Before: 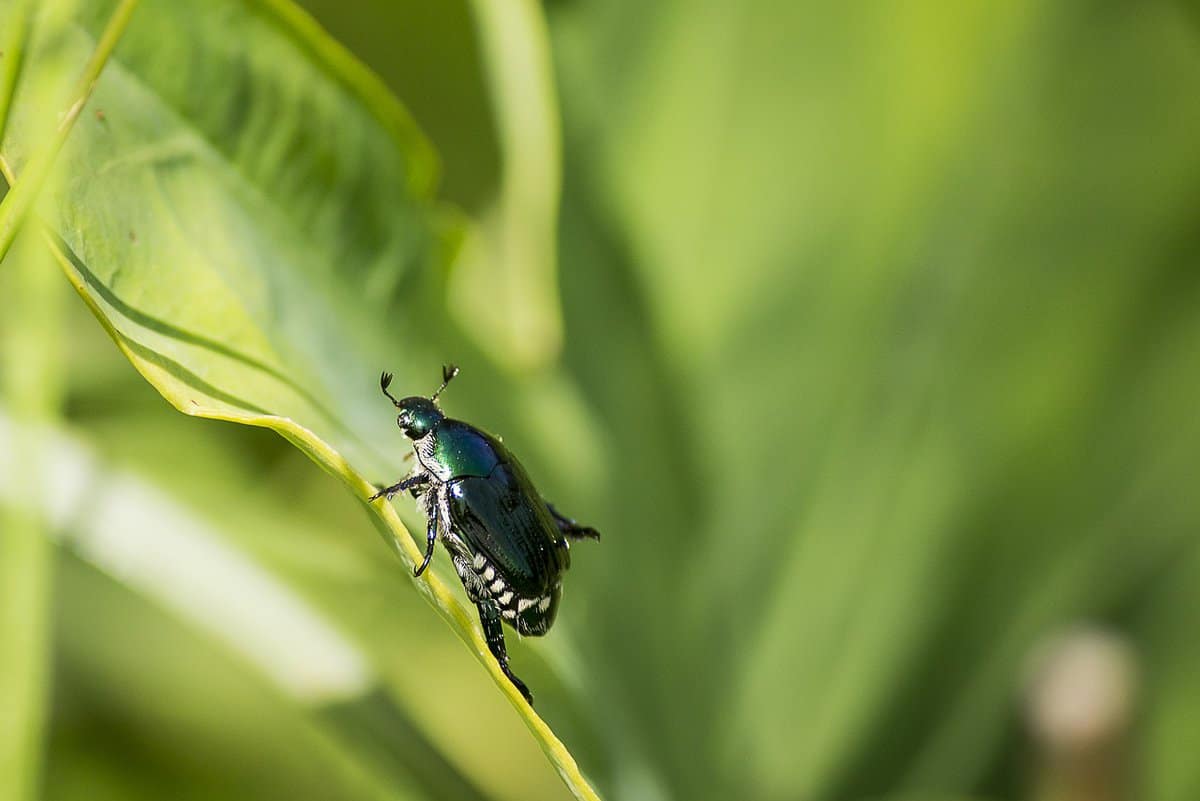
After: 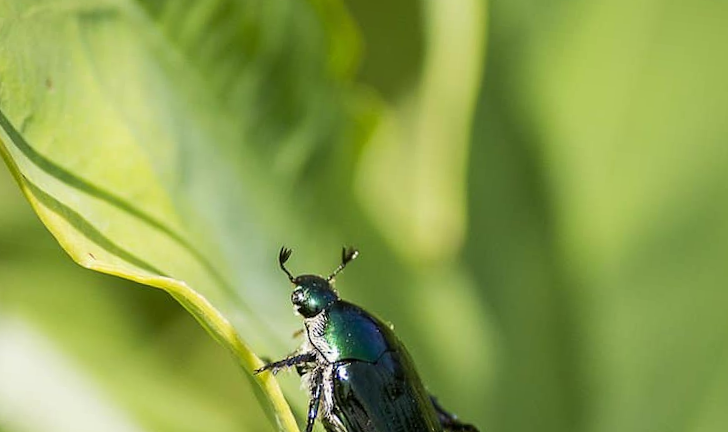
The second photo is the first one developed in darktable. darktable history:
crop and rotate: angle -6.48°, left 2.091%, top 6.643%, right 27.331%, bottom 30.554%
